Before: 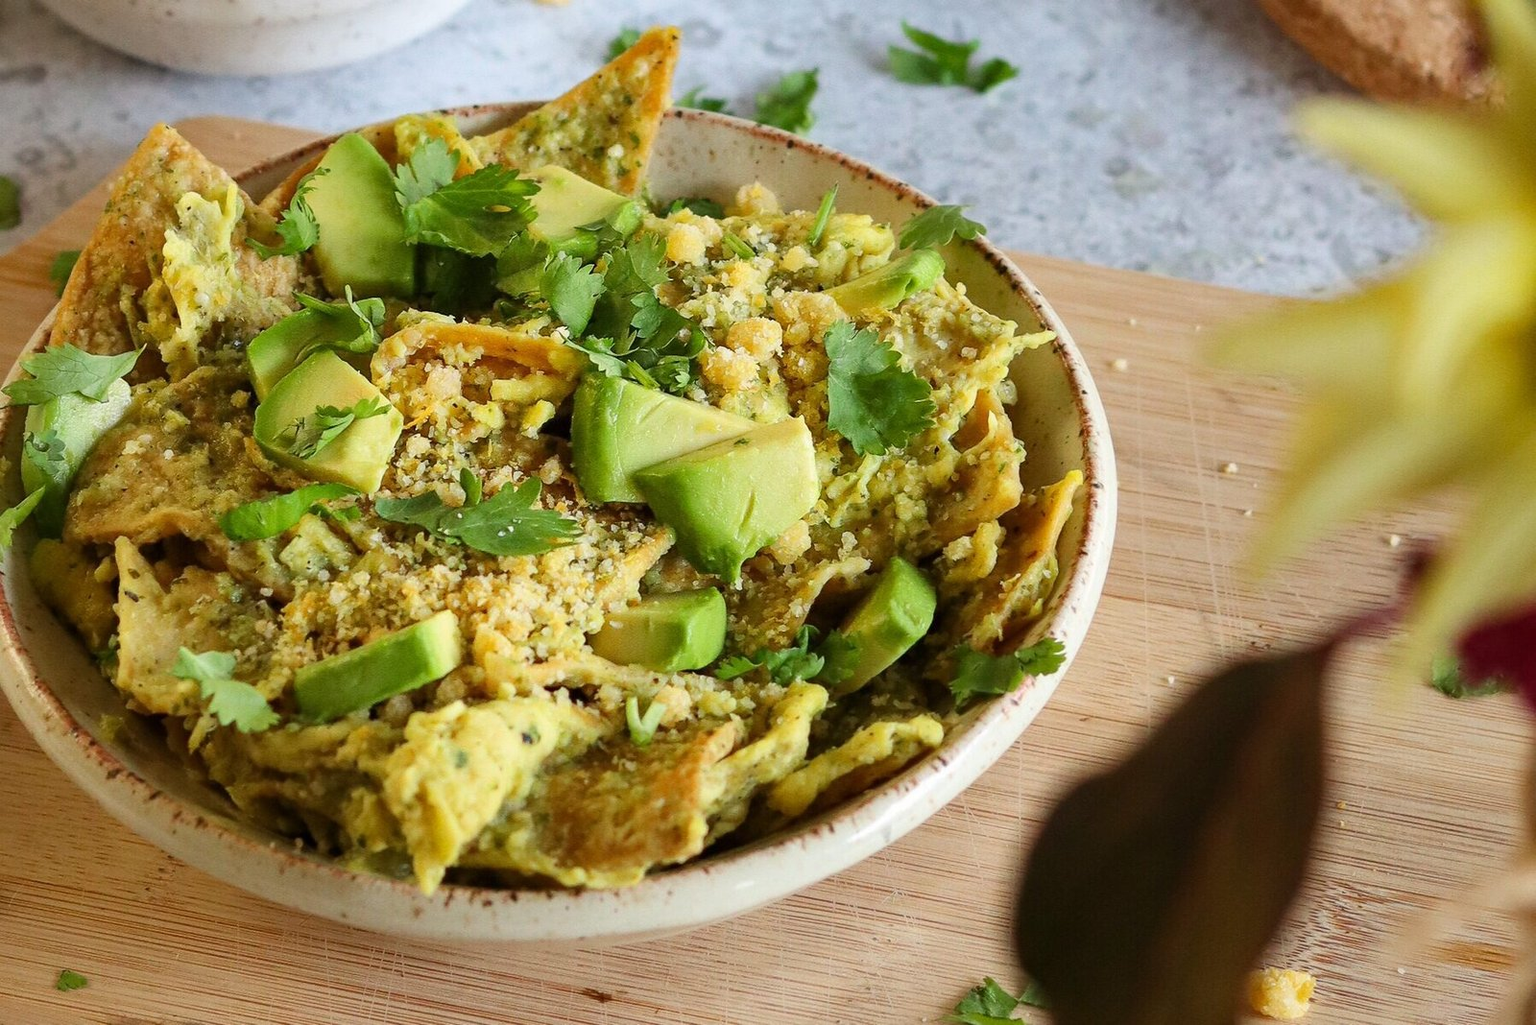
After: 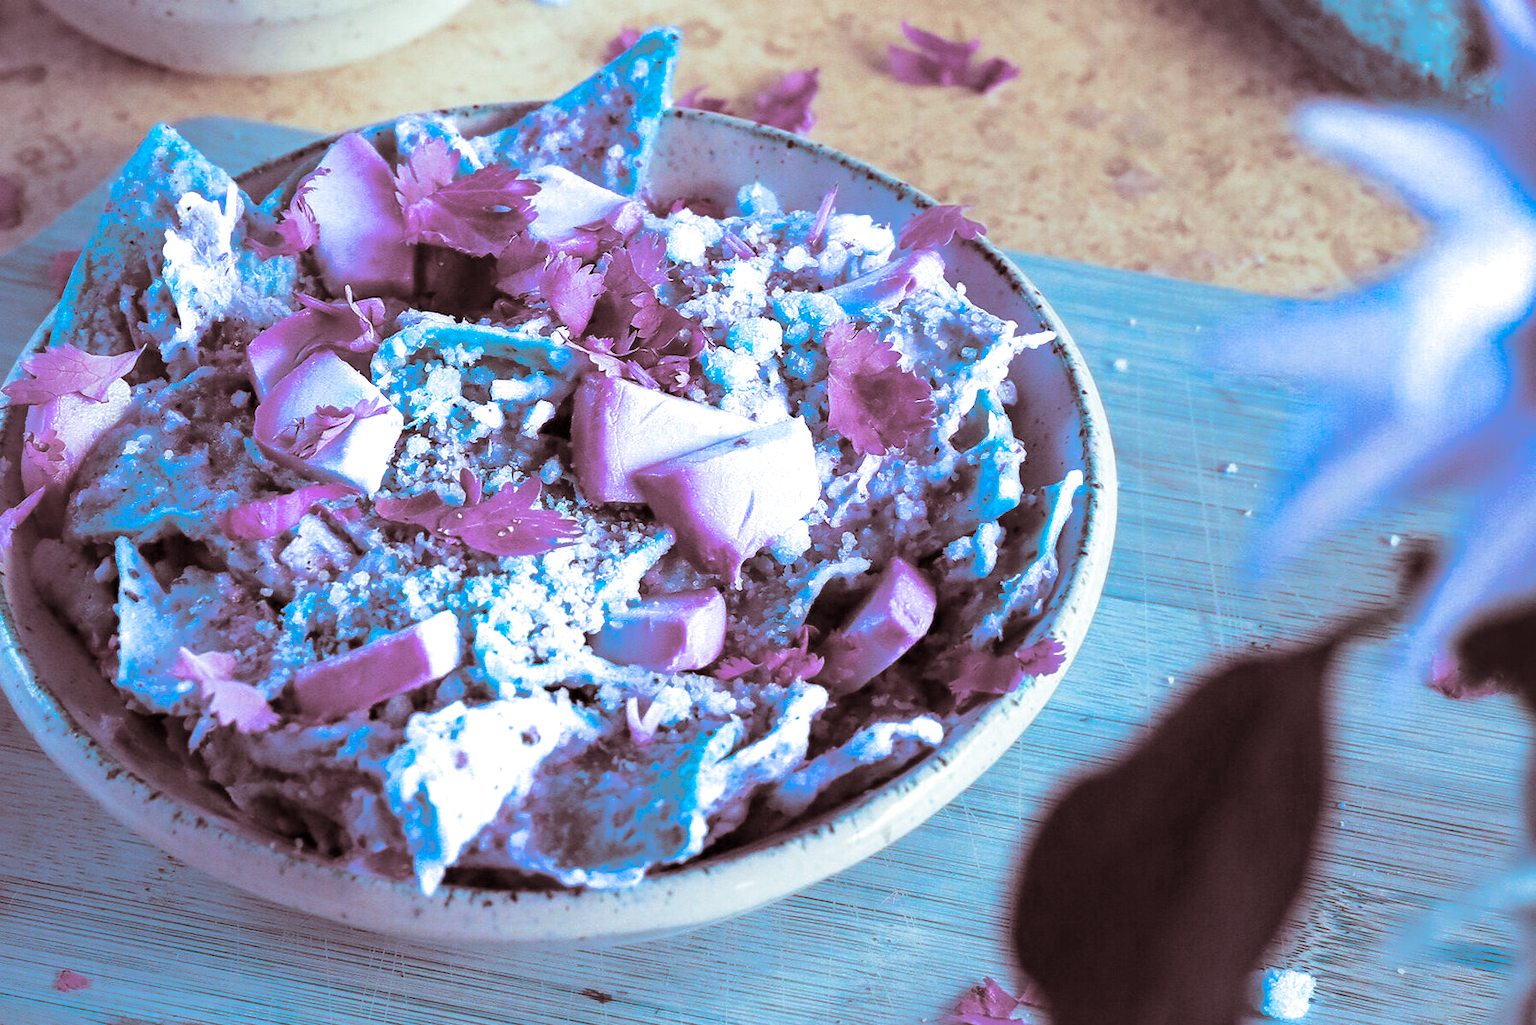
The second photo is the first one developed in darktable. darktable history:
color balance rgb: hue shift 180°, global vibrance 50%, contrast 0.32%
split-toning: shadows › saturation 0.3, highlights › hue 180°, highlights › saturation 0.3, compress 0%
